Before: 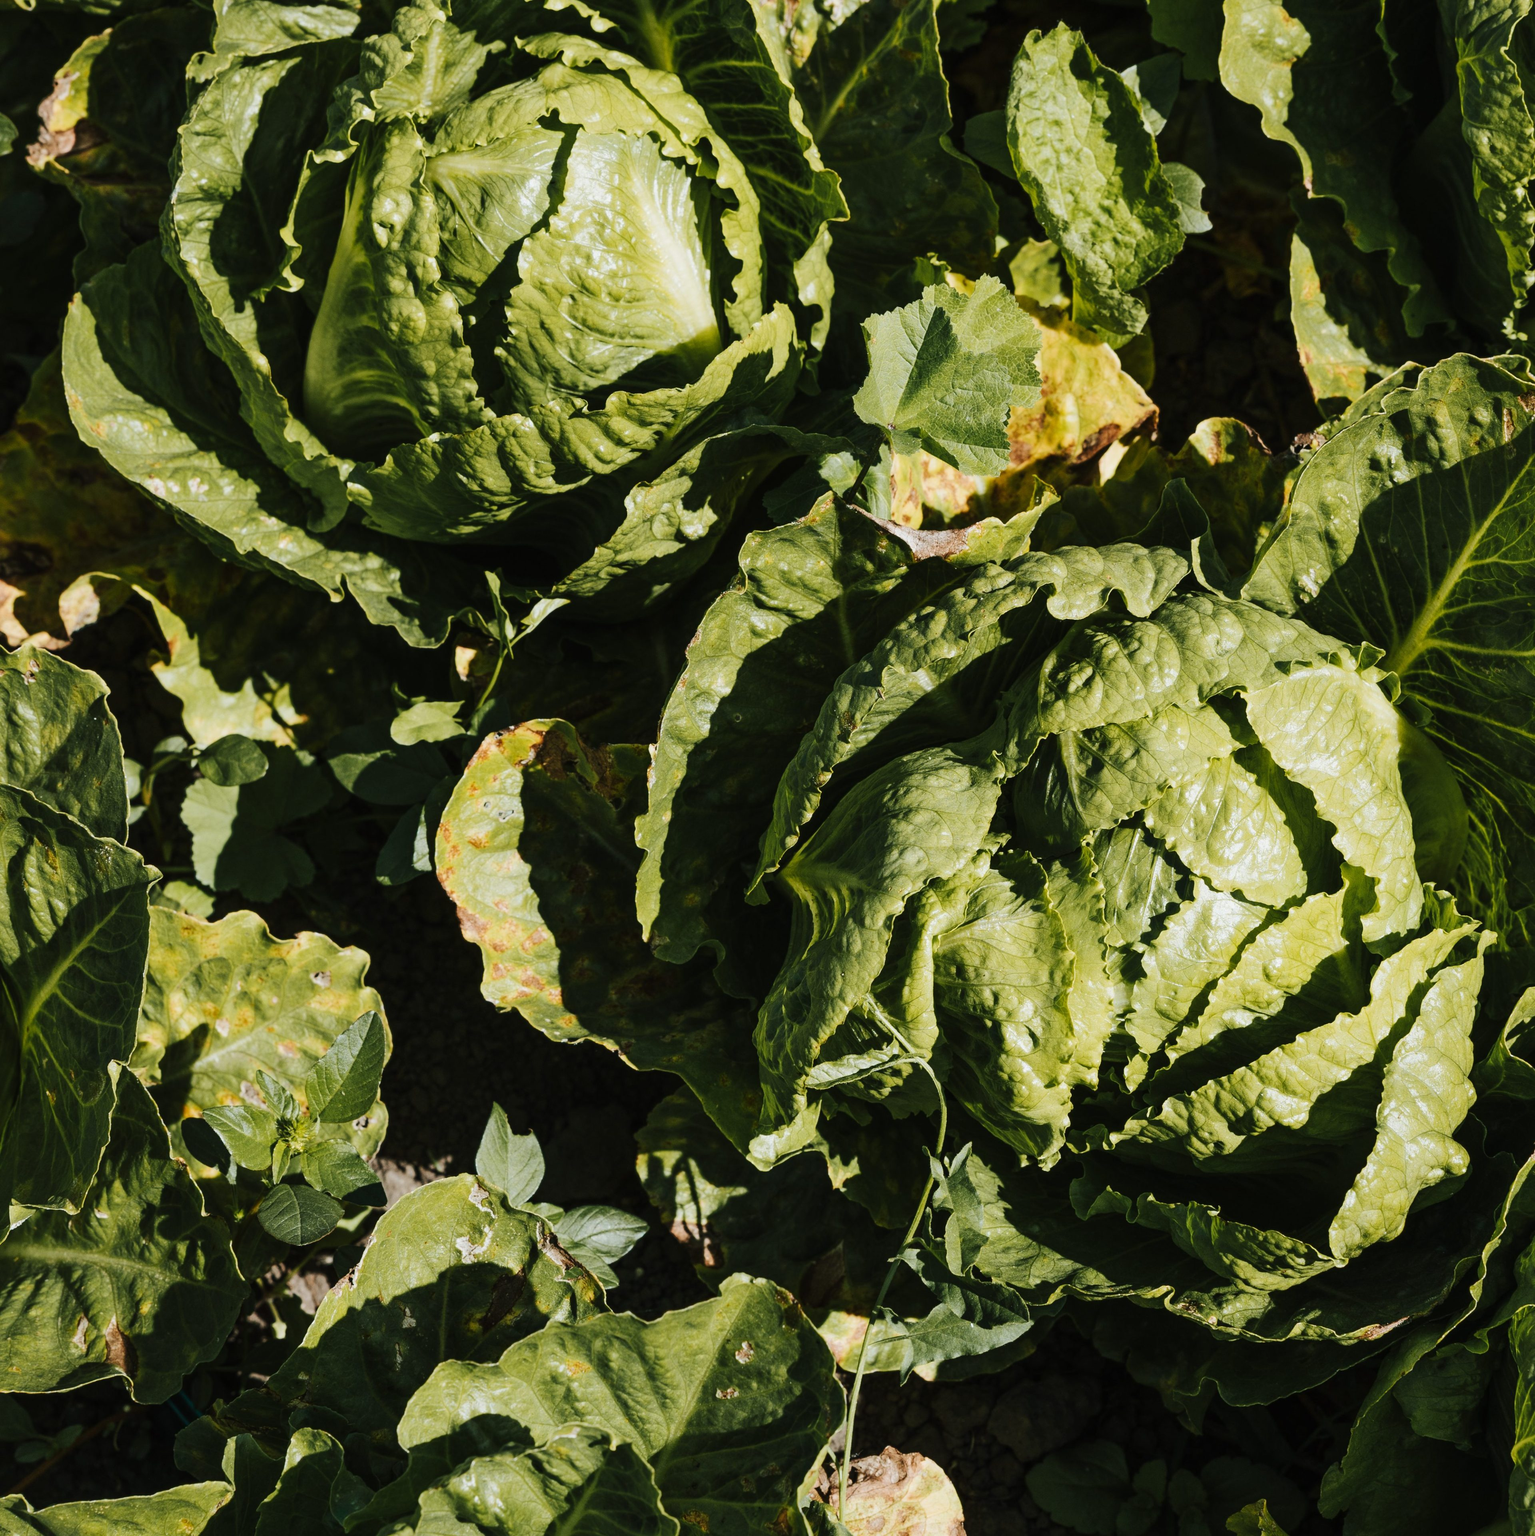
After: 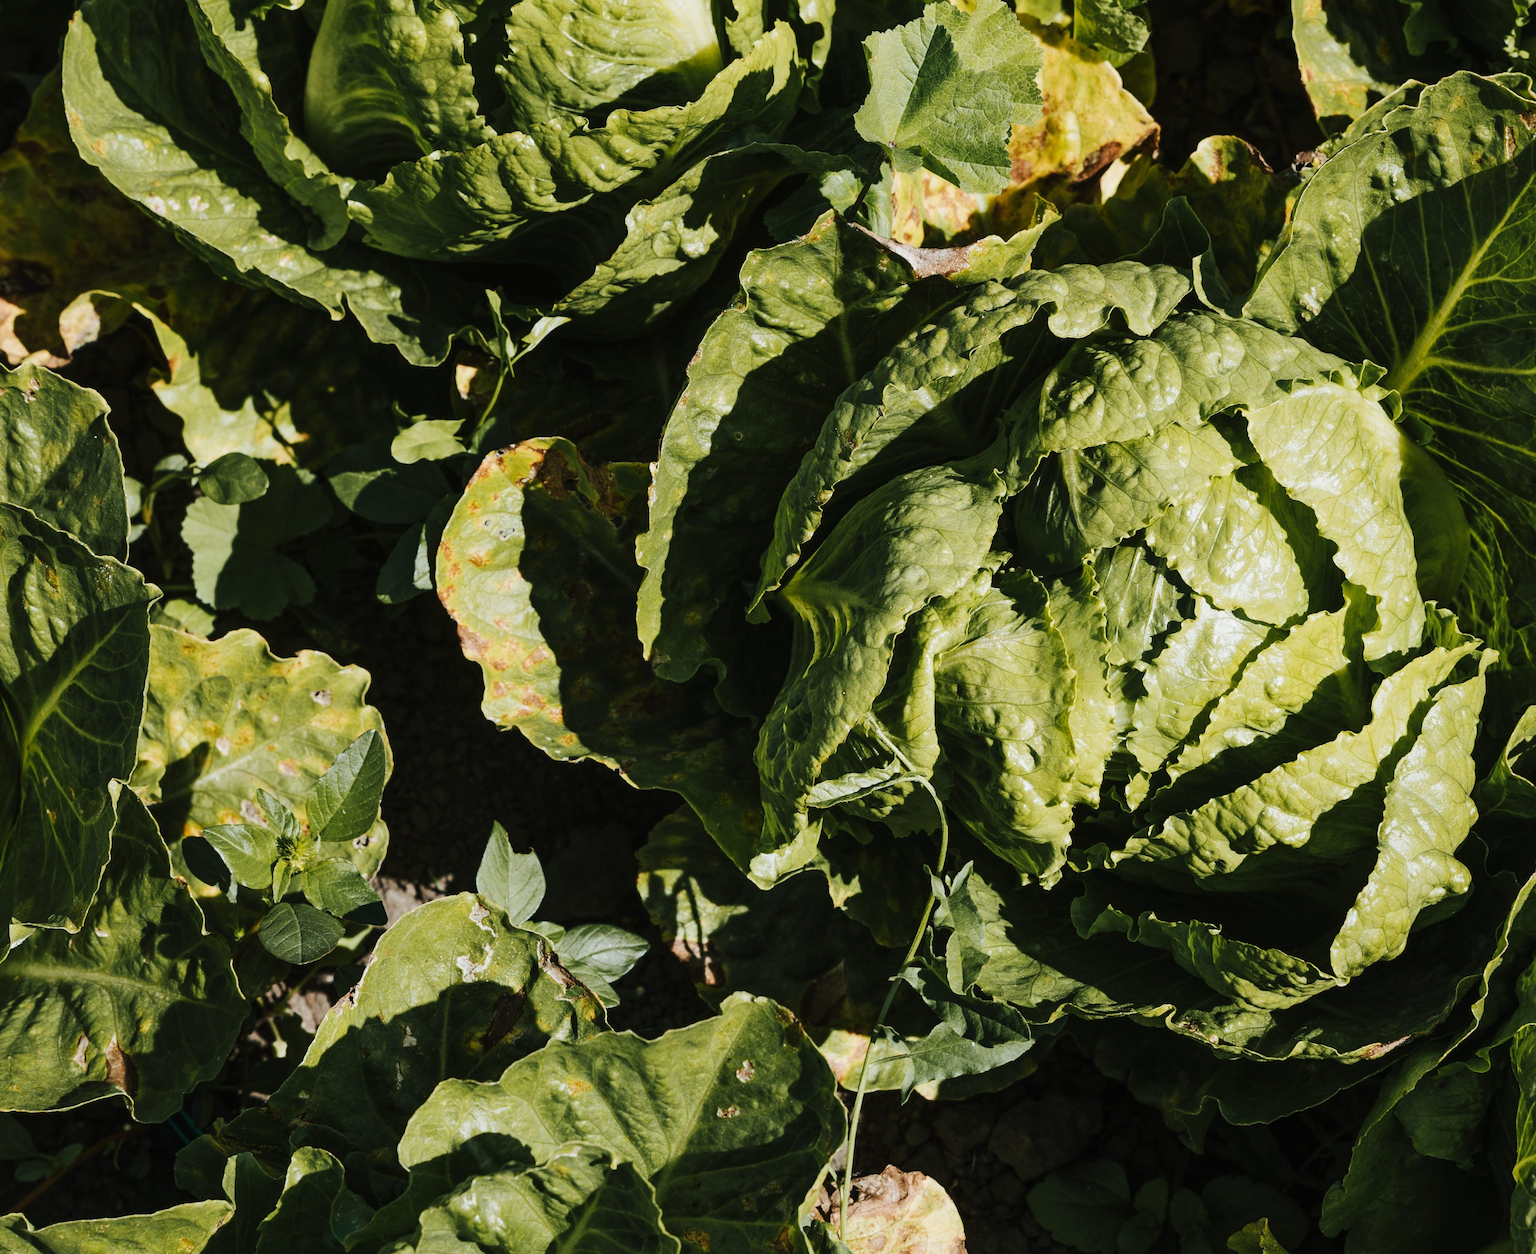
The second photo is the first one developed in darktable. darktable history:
crop and rotate: top 18.397%
